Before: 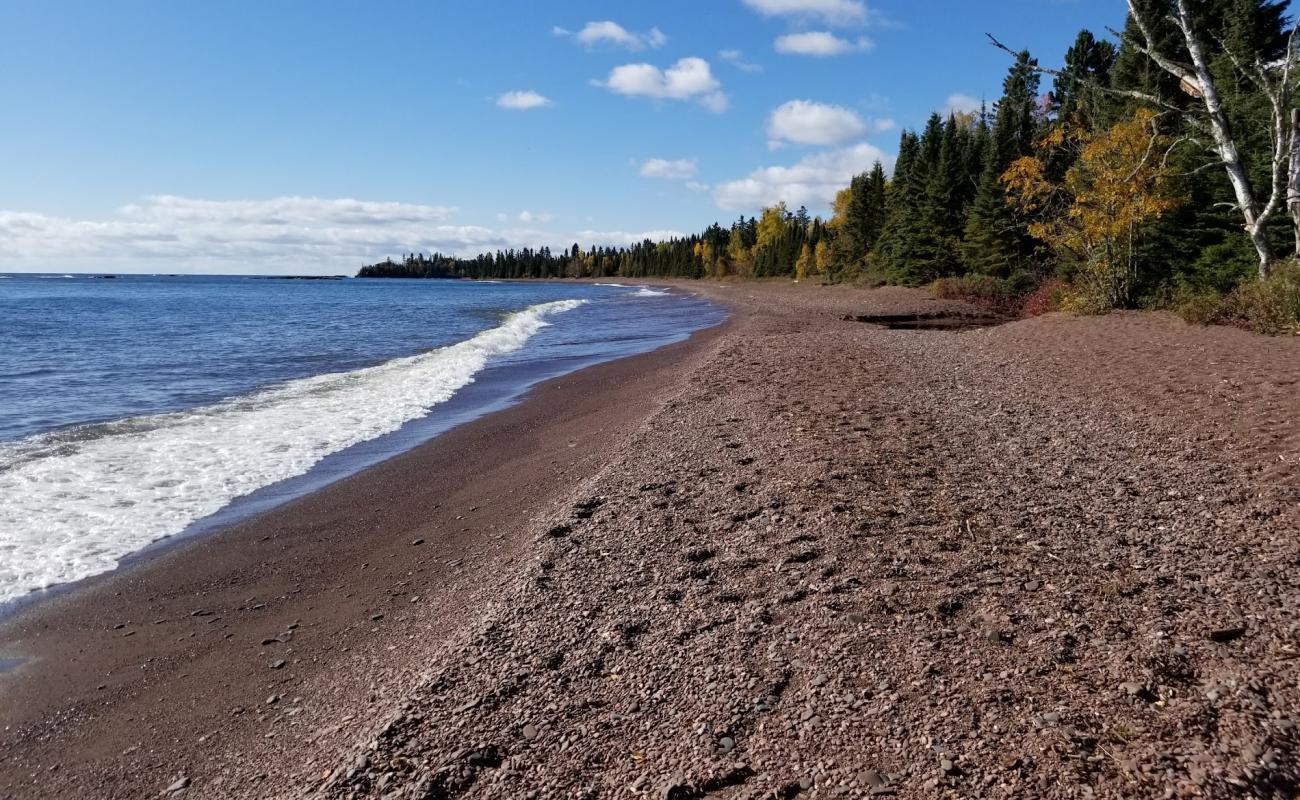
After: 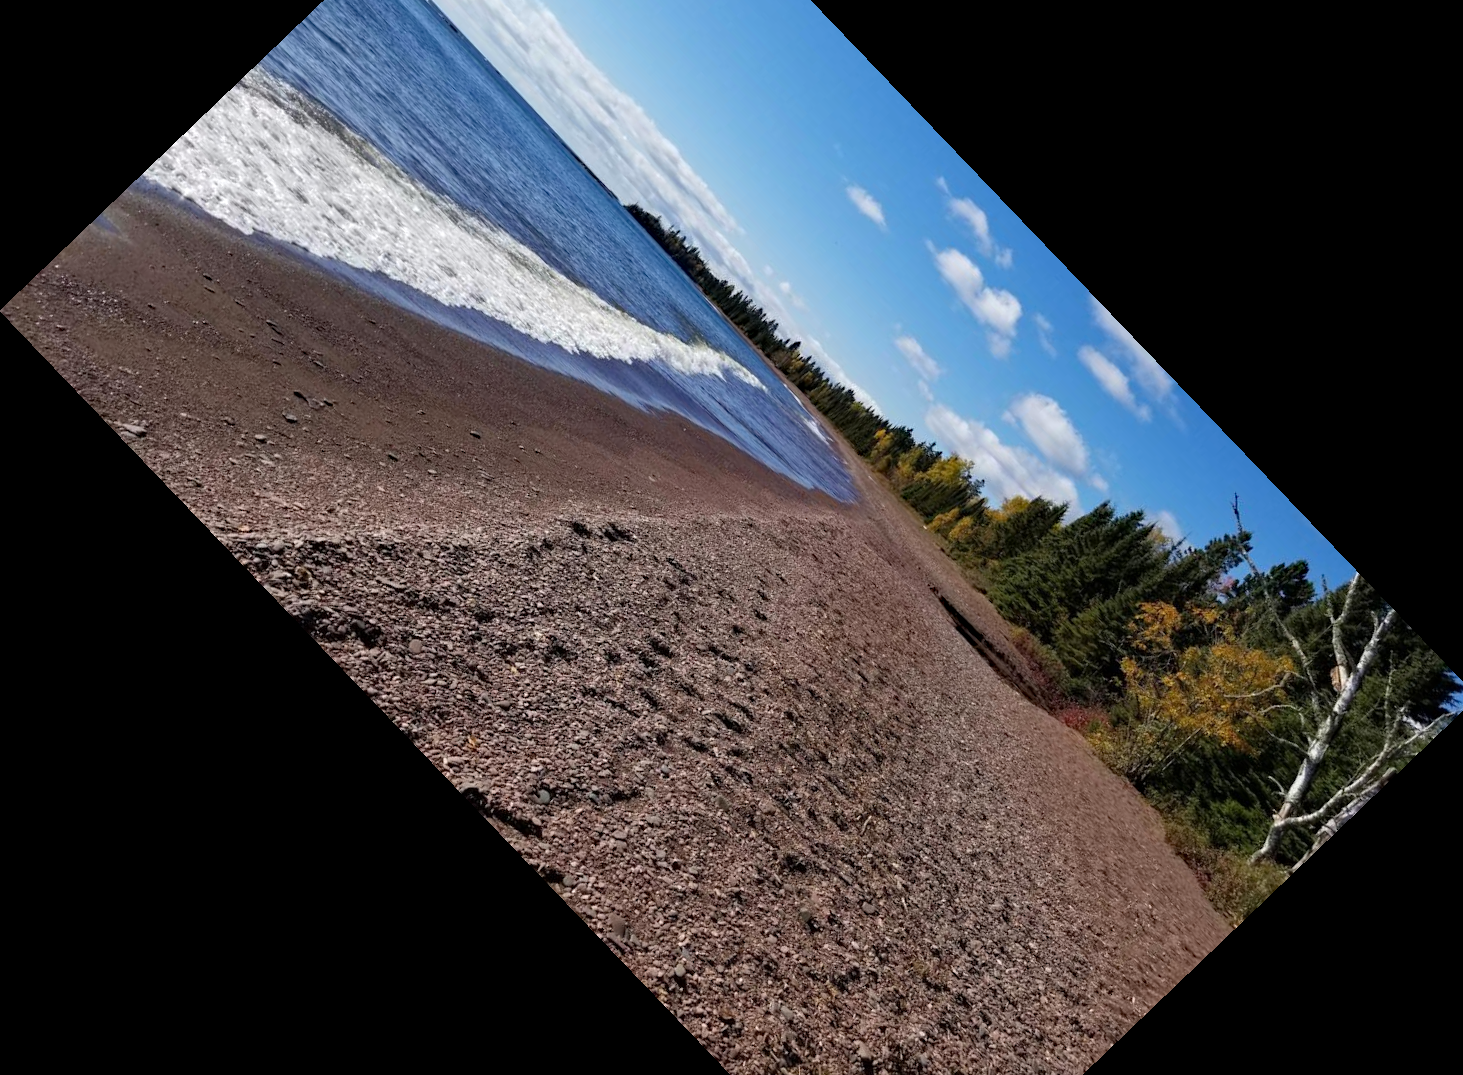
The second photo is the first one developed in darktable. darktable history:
haze removal: compatibility mode true, adaptive false
crop and rotate: angle -46.26°, top 16.234%, right 0.912%, bottom 11.704%
